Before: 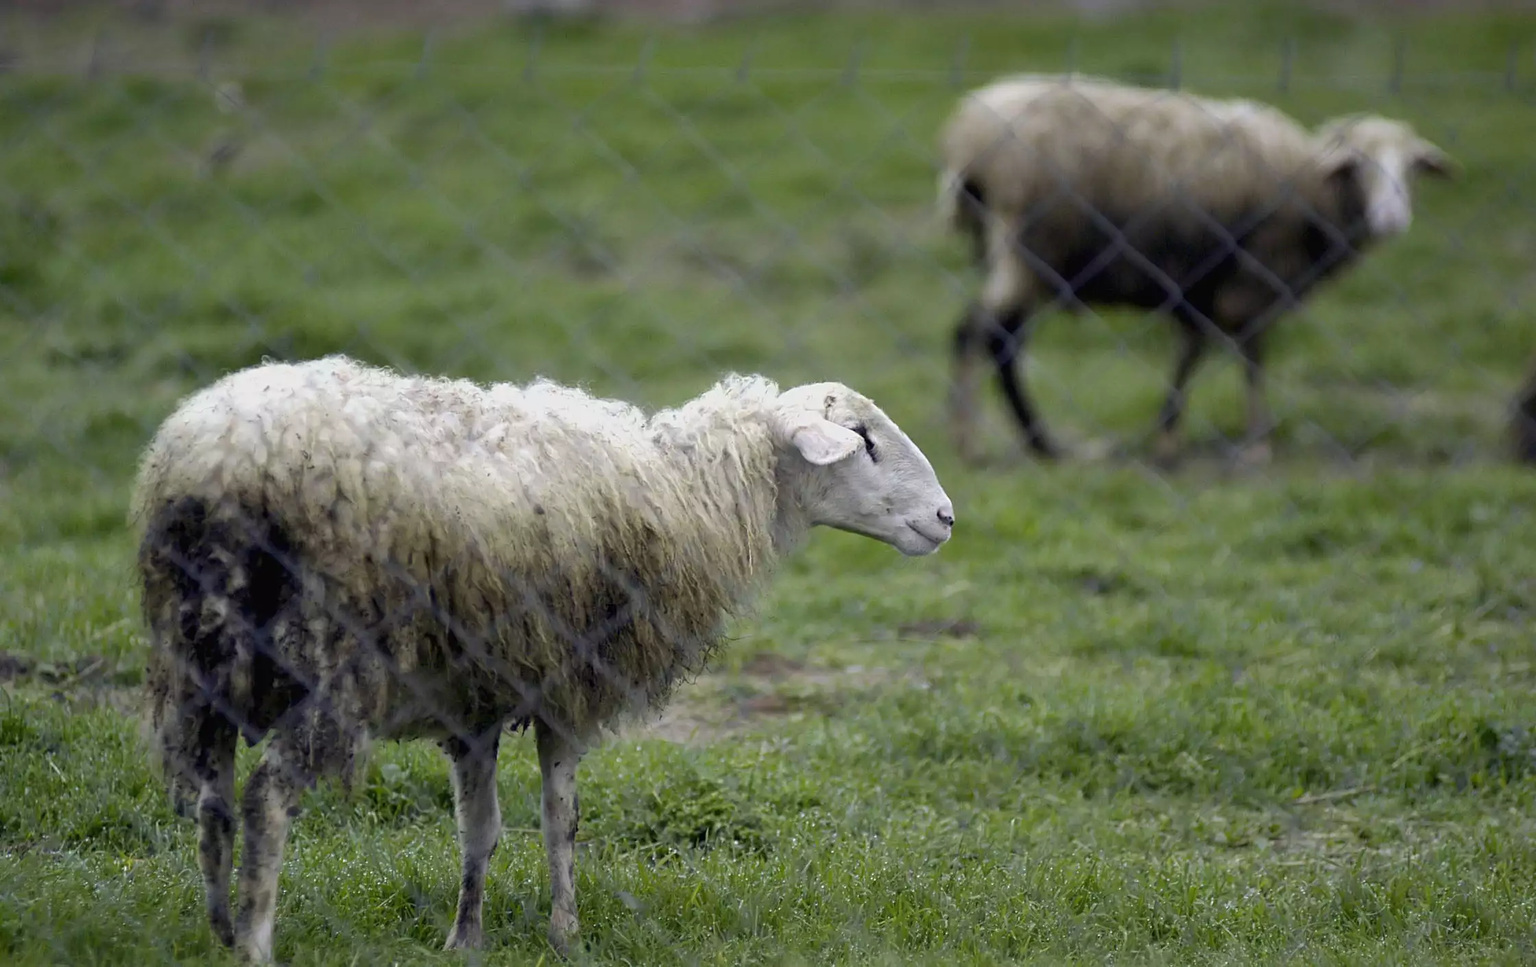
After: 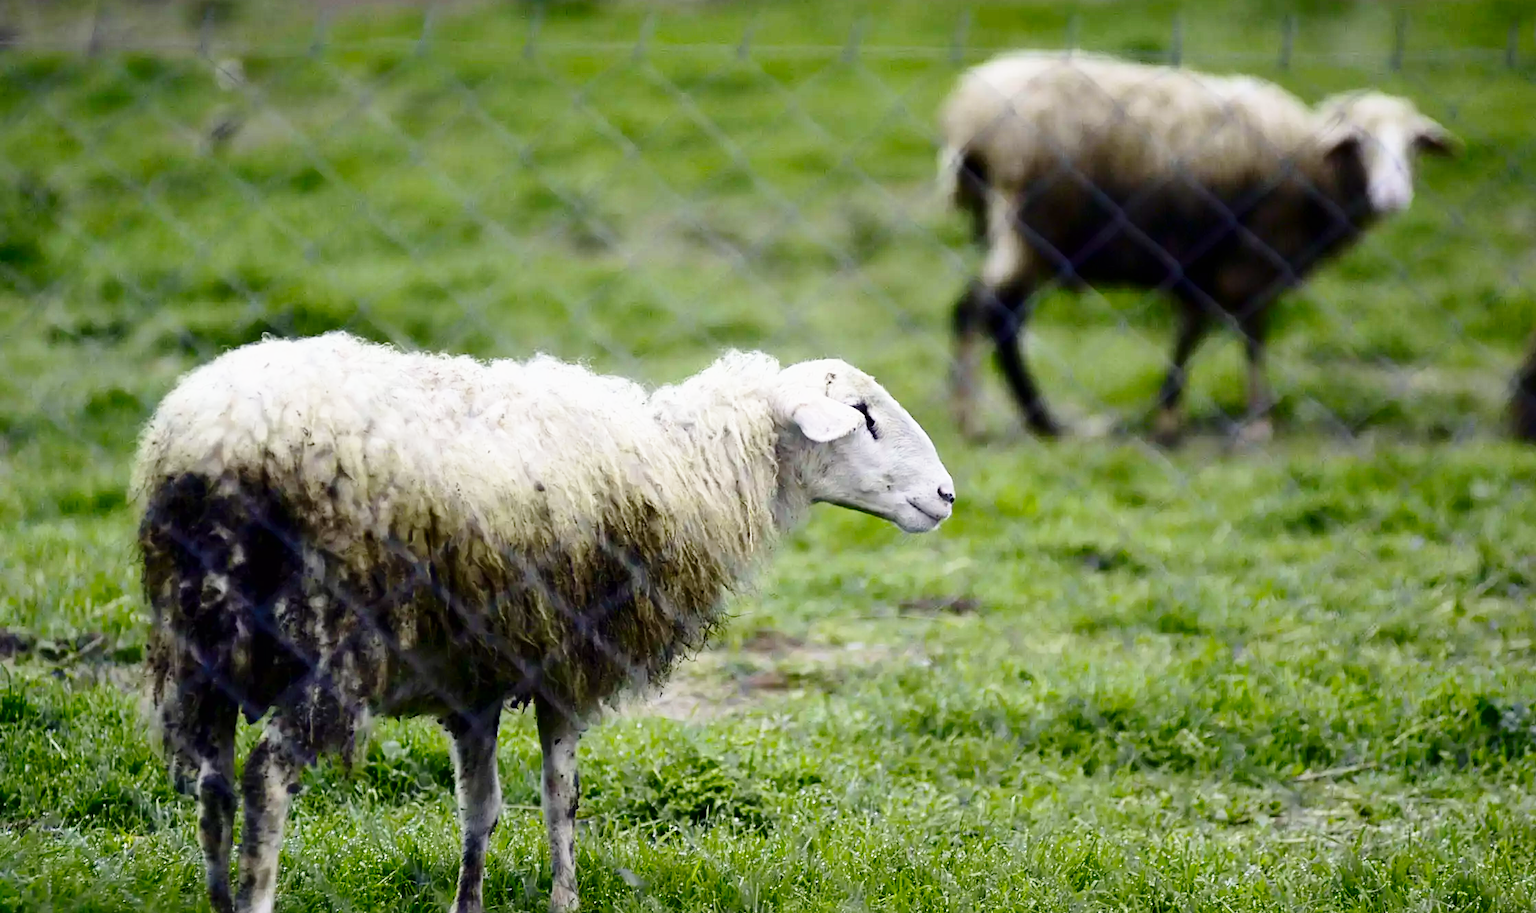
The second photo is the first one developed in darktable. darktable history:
crop and rotate: top 2.412%, bottom 3.095%
base curve: curves: ch0 [(0, 0) (0.028, 0.03) (0.121, 0.232) (0.46, 0.748) (0.859, 0.968) (1, 1)], preserve colors none
tone curve: curves: ch0 [(0, 0) (0.003, 0.003) (0.011, 0.011) (0.025, 0.025) (0.044, 0.044) (0.069, 0.068) (0.1, 0.098) (0.136, 0.134) (0.177, 0.175) (0.224, 0.221) (0.277, 0.273) (0.335, 0.331) (0.399, 0.394) (0.468, 0.462) (0.543, 0.543) (0.623, 0.623) (0.709, 0.709) (0.801, 0.801) (0.898, 0.898) (1, 1)], preserve colors none
contrast brightness saturation: contrast 0.19, brightness -0.105, saturation 0.21
